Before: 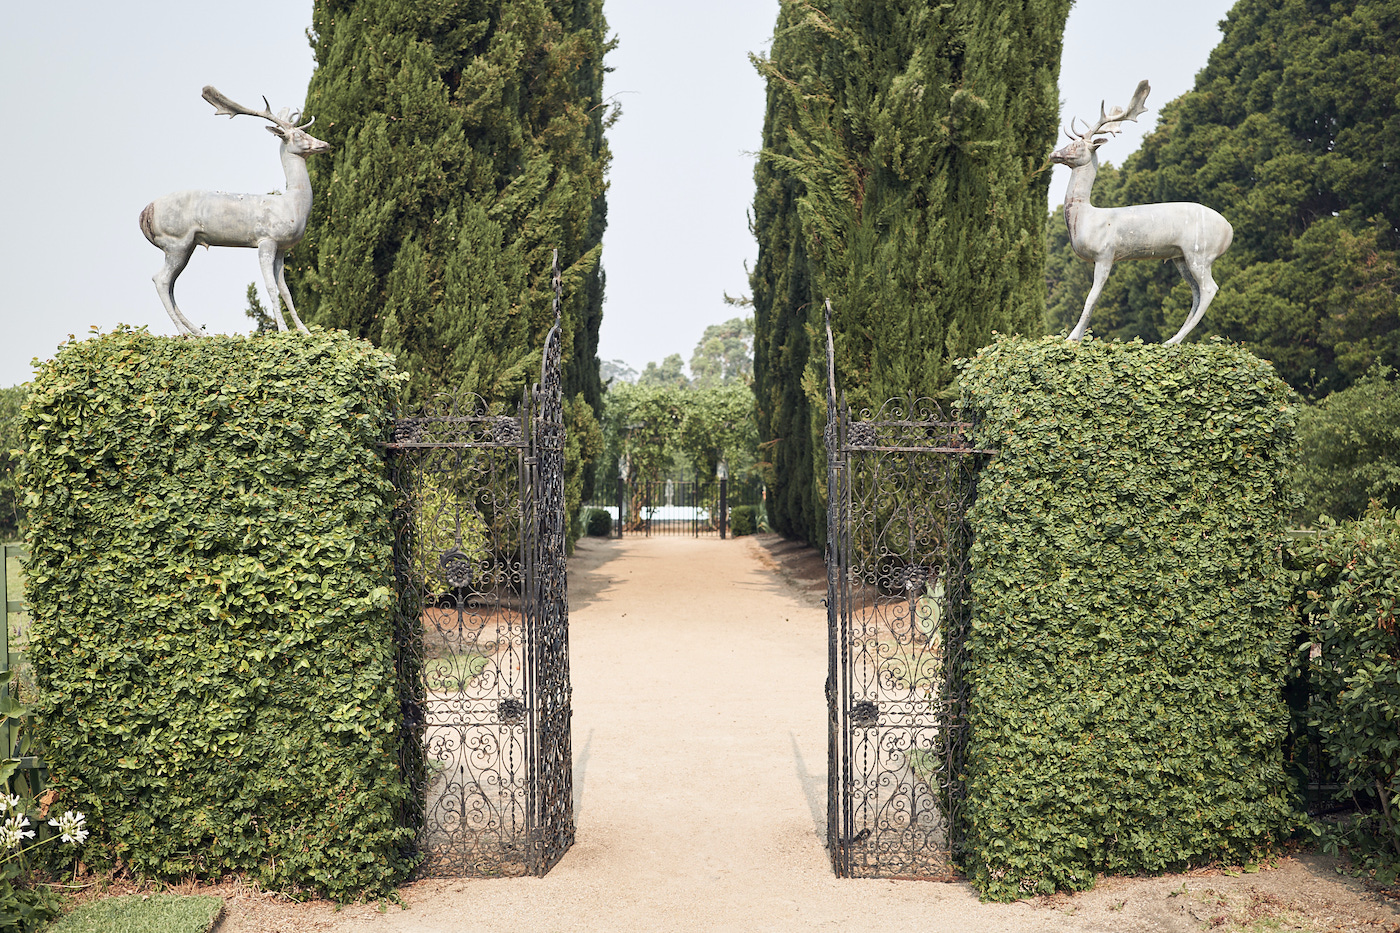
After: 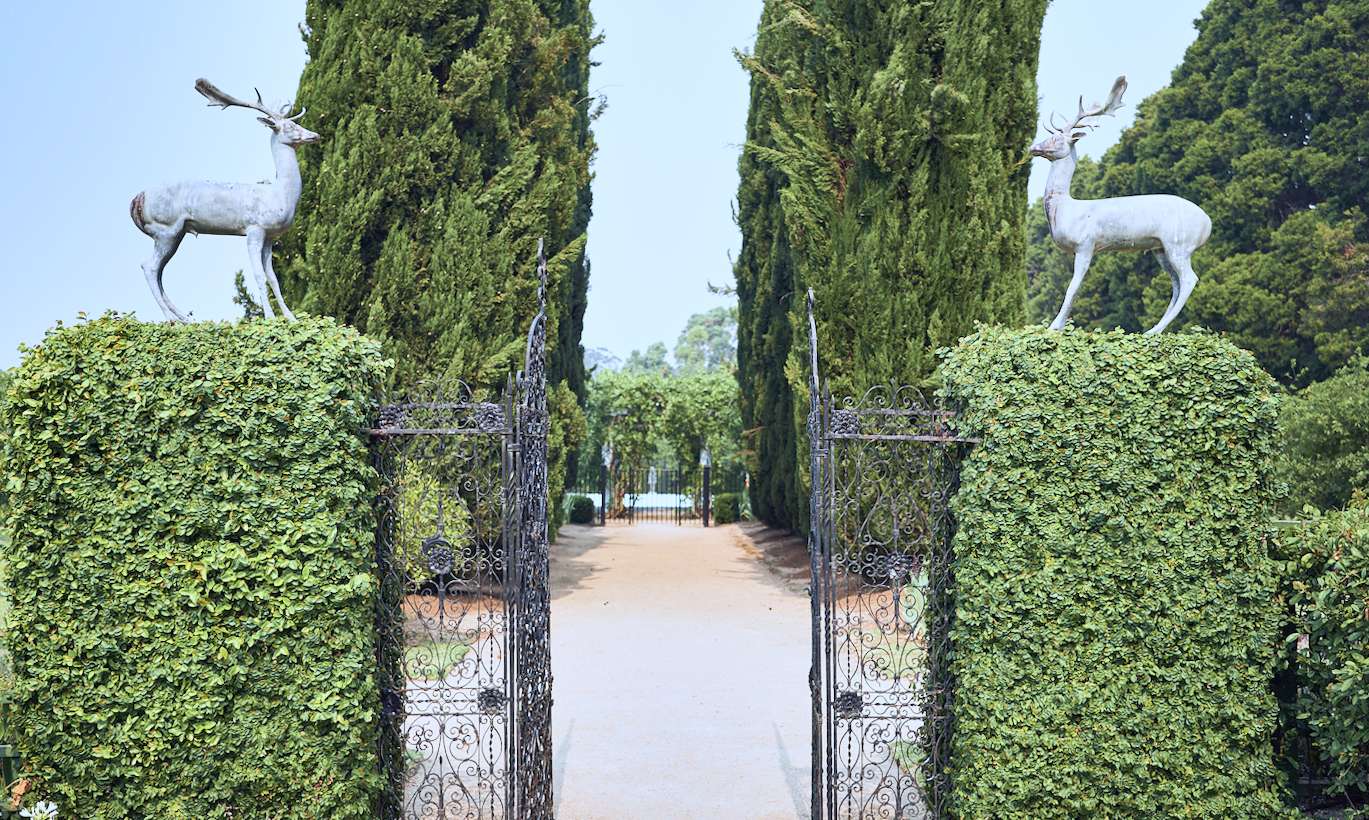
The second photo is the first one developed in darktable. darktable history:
exposure: exposure -0.21 EV, compensate highlight preservation false
contrast brightness saturation: contrast 0.2, brightness 0.16, saturation 0.22
rotate and perspective: rotation 0.226°, lens shift (vertical) -0.042, crop left 0.023, crop right 0.982, crop top 0.006, crop bottom 0.994
crop and rotate: top 0%, bottom 11.49%
velvia: on, module defaults
white balance: red 0.926, green 1.003, blue 1.133
shadows and highlights: soften with gaussian
